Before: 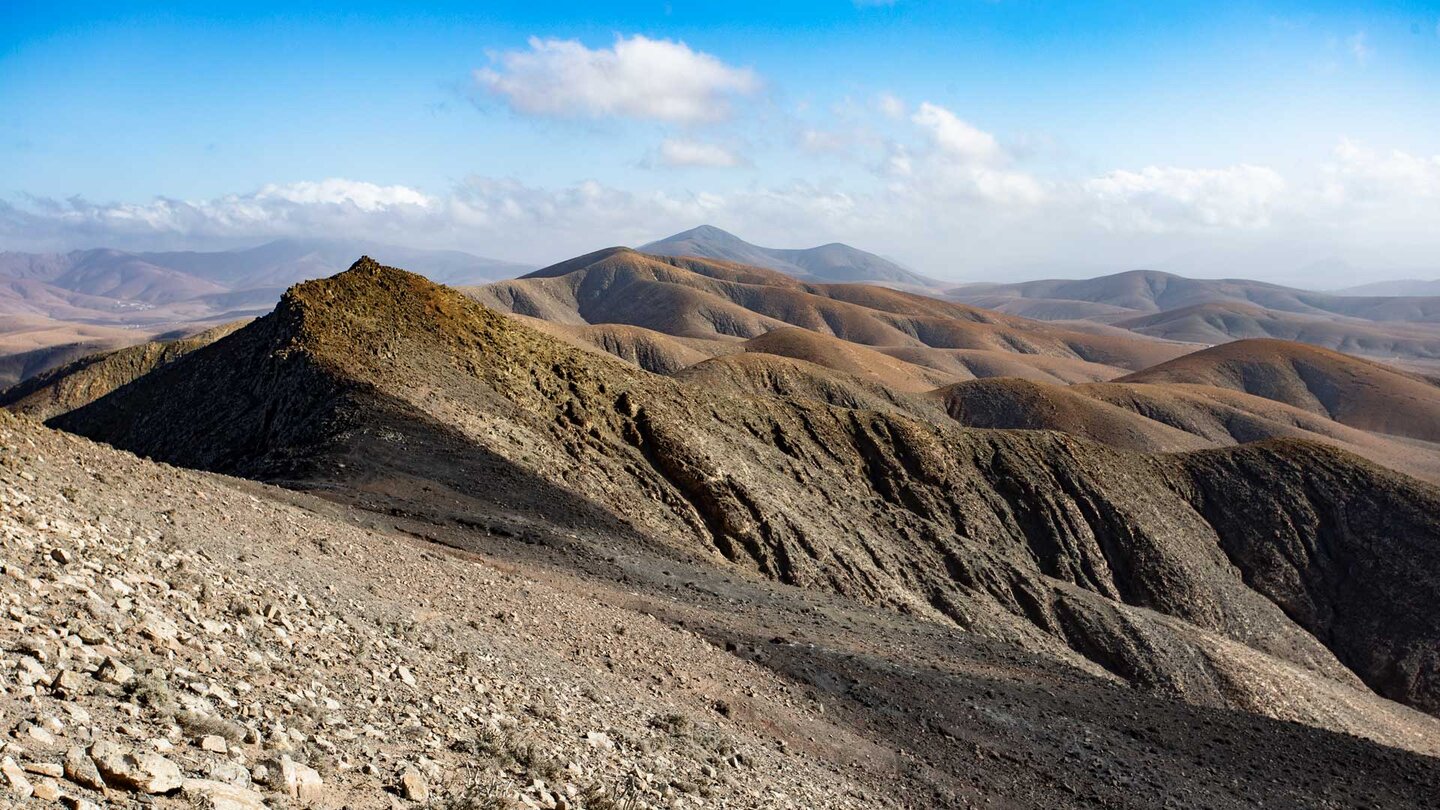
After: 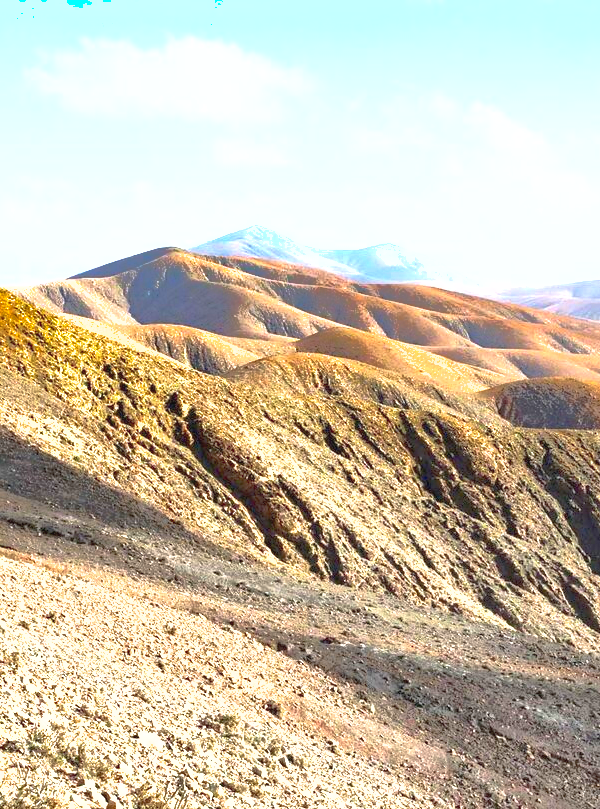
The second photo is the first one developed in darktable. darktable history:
crop: left 31.229%, right 27.105%
exposure: black level correction 0, exposure 1.675 EV, compensate exposure bias true, compensate highlight preservation false
shadows and highlights: shadows 60, highlights -60
contrast brightness saturation: contrast 0.2, brightness 0.16, saturation 0.22
